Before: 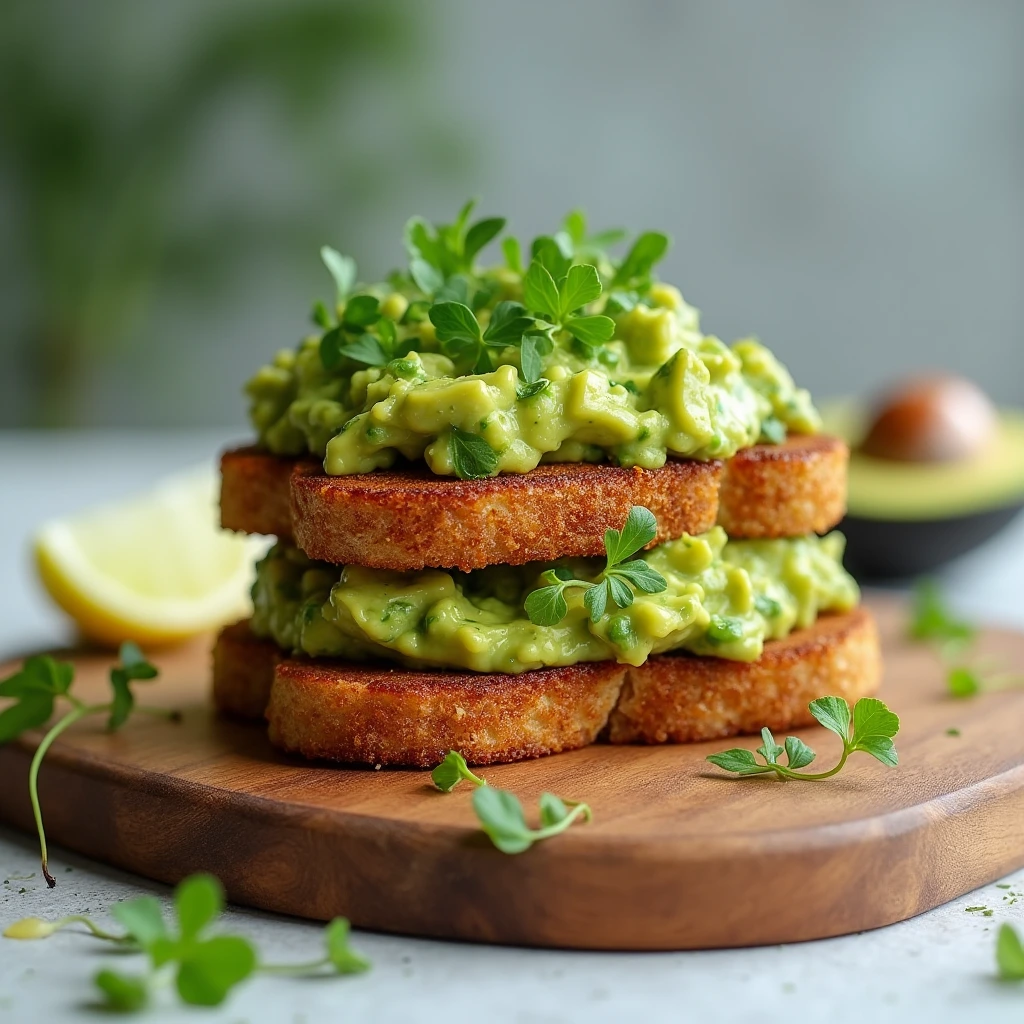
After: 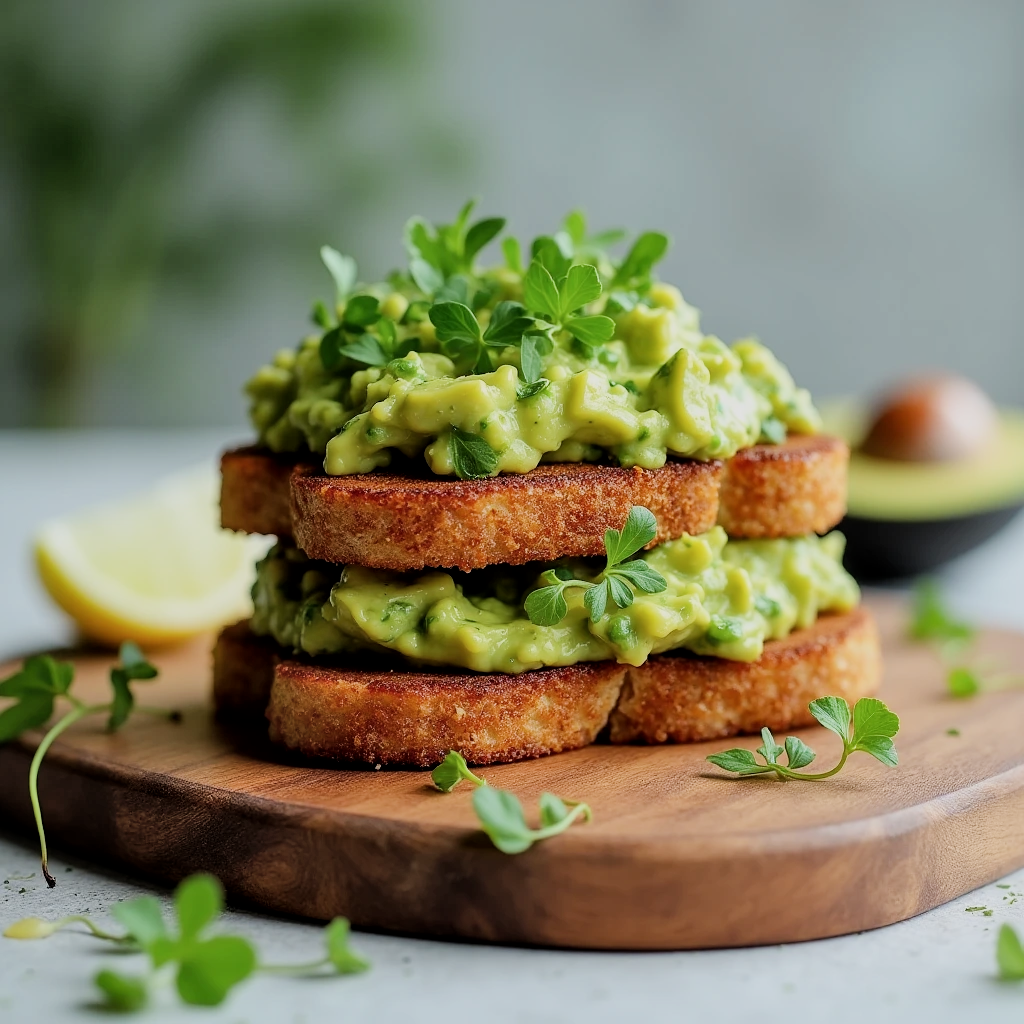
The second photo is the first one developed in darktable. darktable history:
filmic rgb: black relative exposure -6.82 EV, white relative exposure 5.89 EV, hardness 2.71
local contrast: mode bilateral grid, contrast 20, coarseness 50, detail 120%, midtone range 0.2
shadows and highlights: radius 44.78, white point adjustment 6.64, compress 79.65%, highlights color adjustment 78.42%, soften with gaussian
